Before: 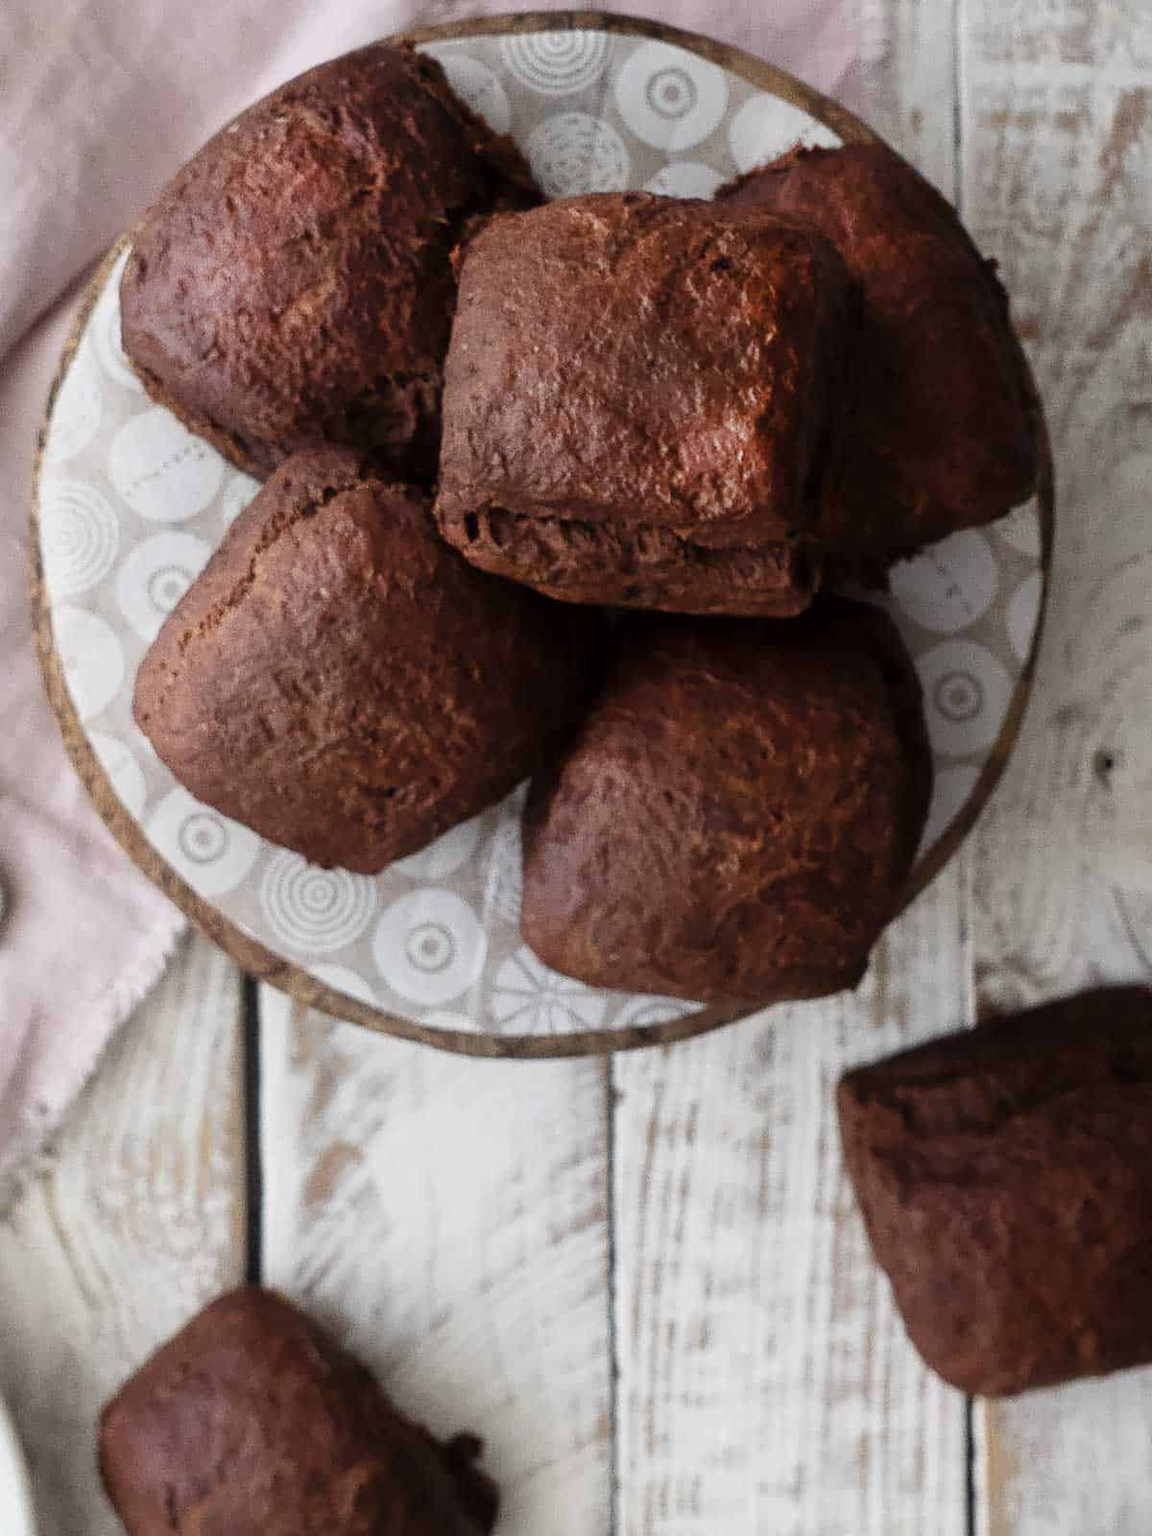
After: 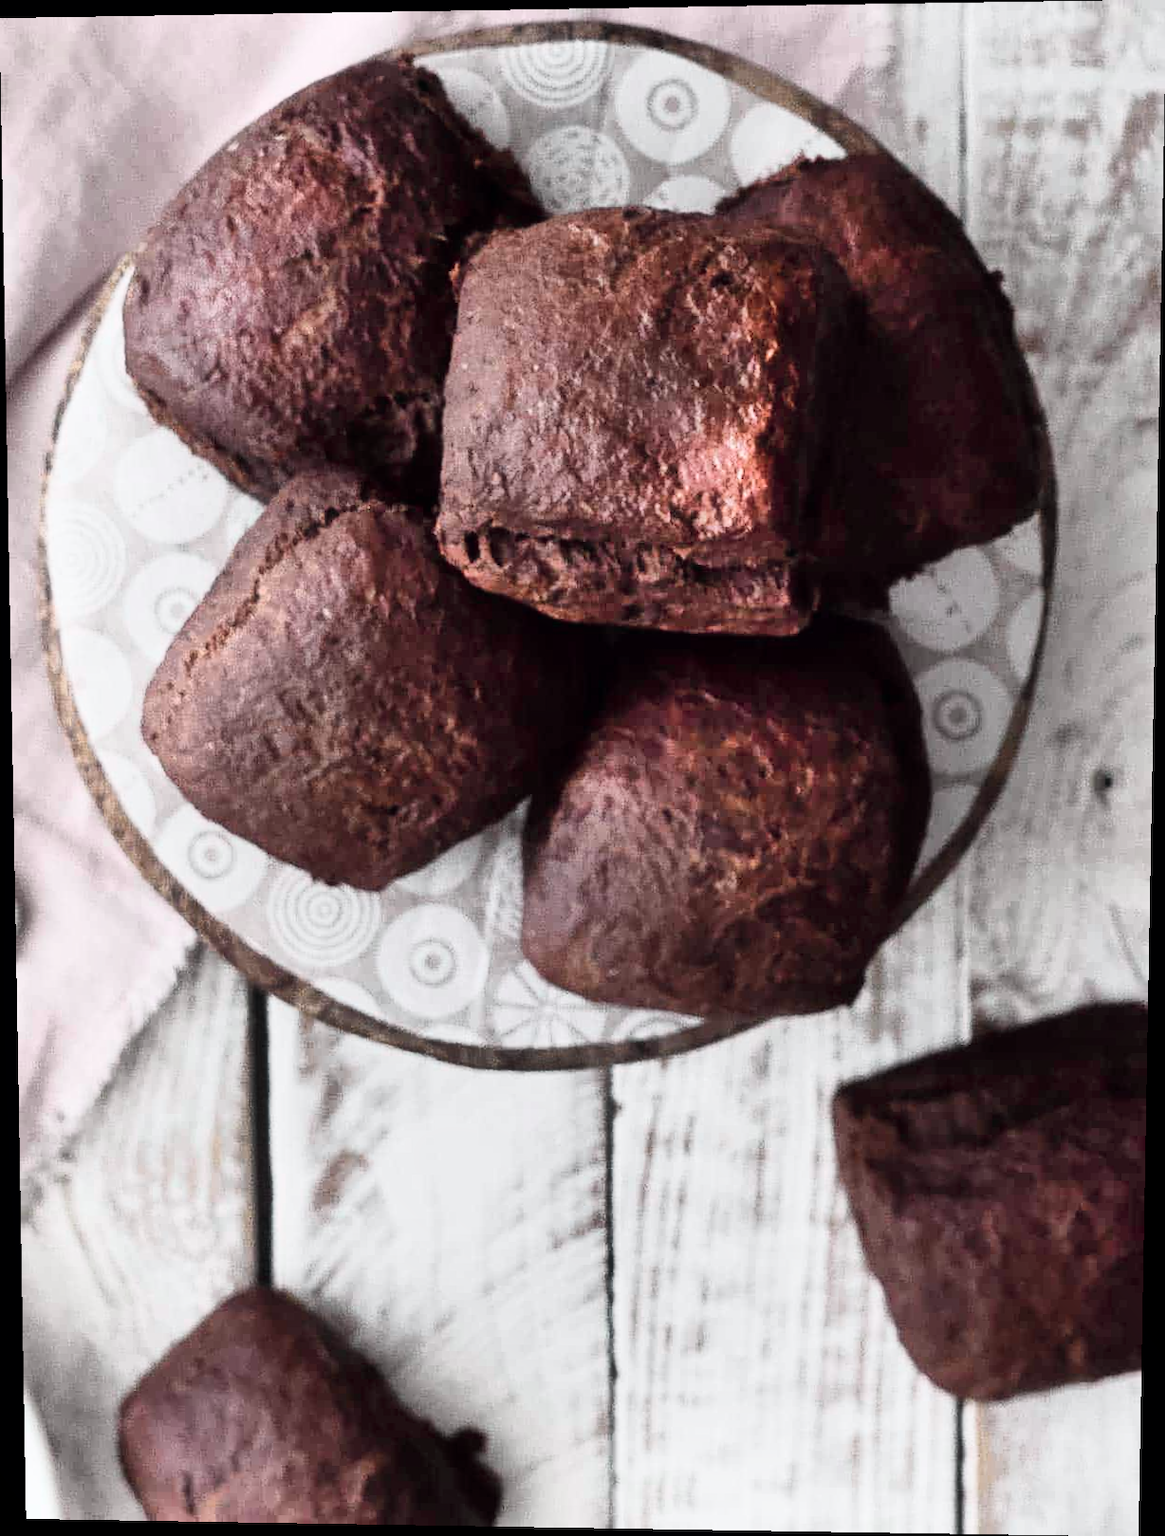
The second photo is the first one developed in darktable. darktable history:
white balance: red 1, blue 1
tone curve: curves: ch0 [(0, 0) (0.051, 0.027) (0.096, 0.071) (0.241, 0.247) (0.455, 0.52) (0.594, 0.692) (0.715, 0.845) (0.84, 0.936) (1, 1)]; ch1 [(0, 0) (0.1, 0.038) (0.318, 0.243) (0.399, 0.351) (0.478, 0.469) (0.499, 0.499) (0.534, 0.549) (0.565, 0.605) (0.601, 0.644) (0.666, 0.701) (1, 1)]; ch2 [(0, 0) (0.453, 0.45) (0.479, 0.483) (0.504, 0.499) (0.52, 0.508) (0.561, 0.573) (0.592, 0.617) (0.824, 0.815) (1, 1)], color space Lab, independent channels, preserve colors none
haze removal: strength -0.05
contrast brightness saturation: contrast 0.1, saturation -0.36
shadows and highlights: shadows 60, highlights -60.23, soften with gaussian
rotate and perspective: lens shift (vertical) 0.048, lens shift (horizontal) -0.024, automatic cropping off
